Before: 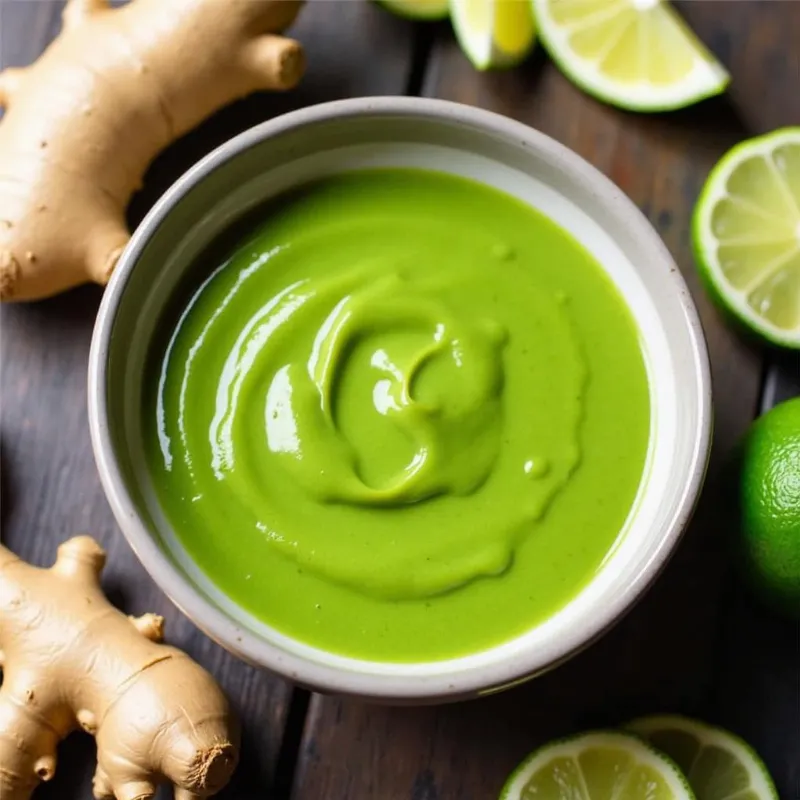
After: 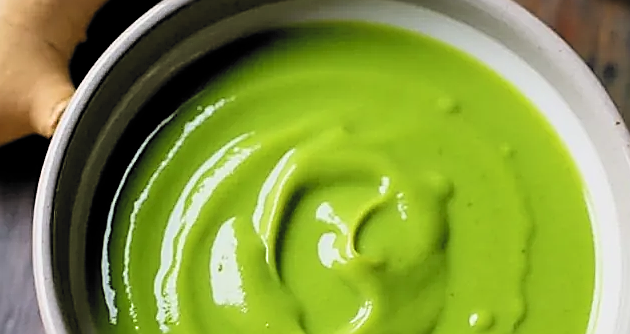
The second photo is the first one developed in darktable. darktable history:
sharpen: radius 1.674, amount 1.297
crop: left 6.915%, top 18.485%, right 14.254%, bottom 39.69%
filmic rgb: black relative exposure -5.02 EV, white relative exposure 3.18 EV, threshold 5.96 EV, hardness 3.42, contrast 1.189, highlights saturation mix -30.33%, color science v6 (2022), enable highlight reconstruction true
